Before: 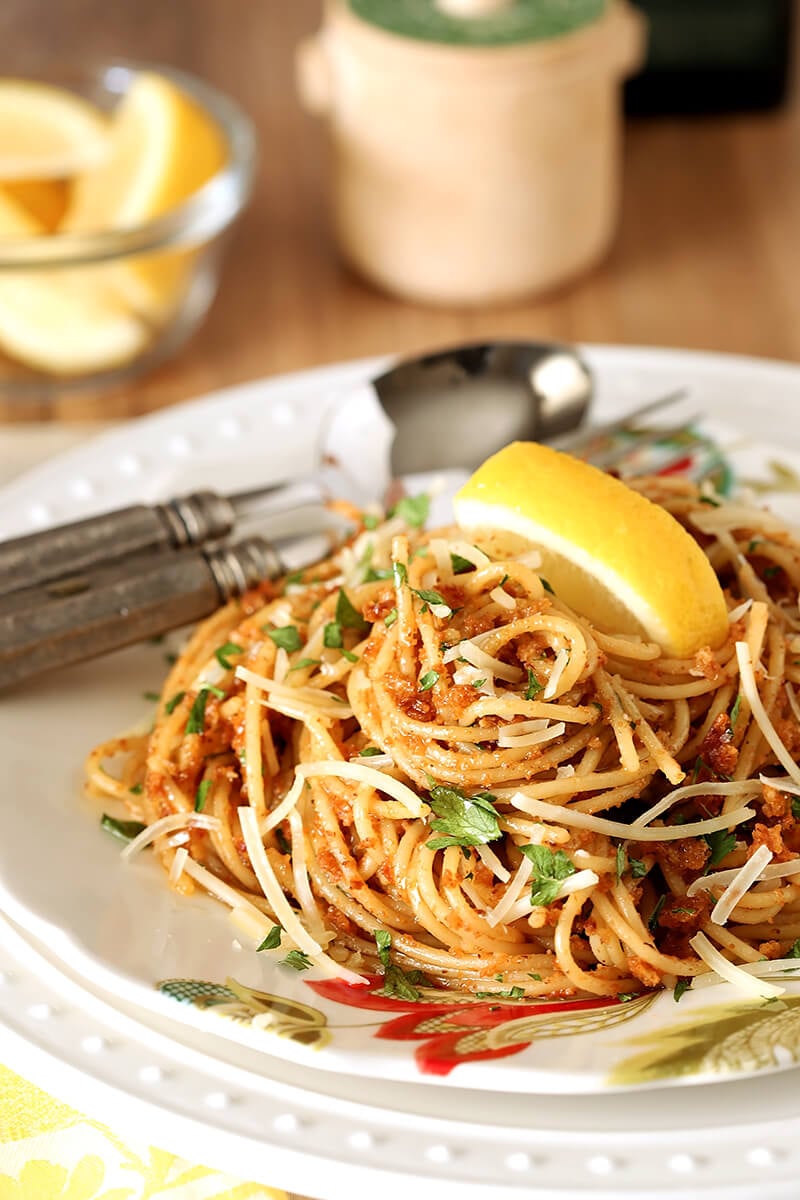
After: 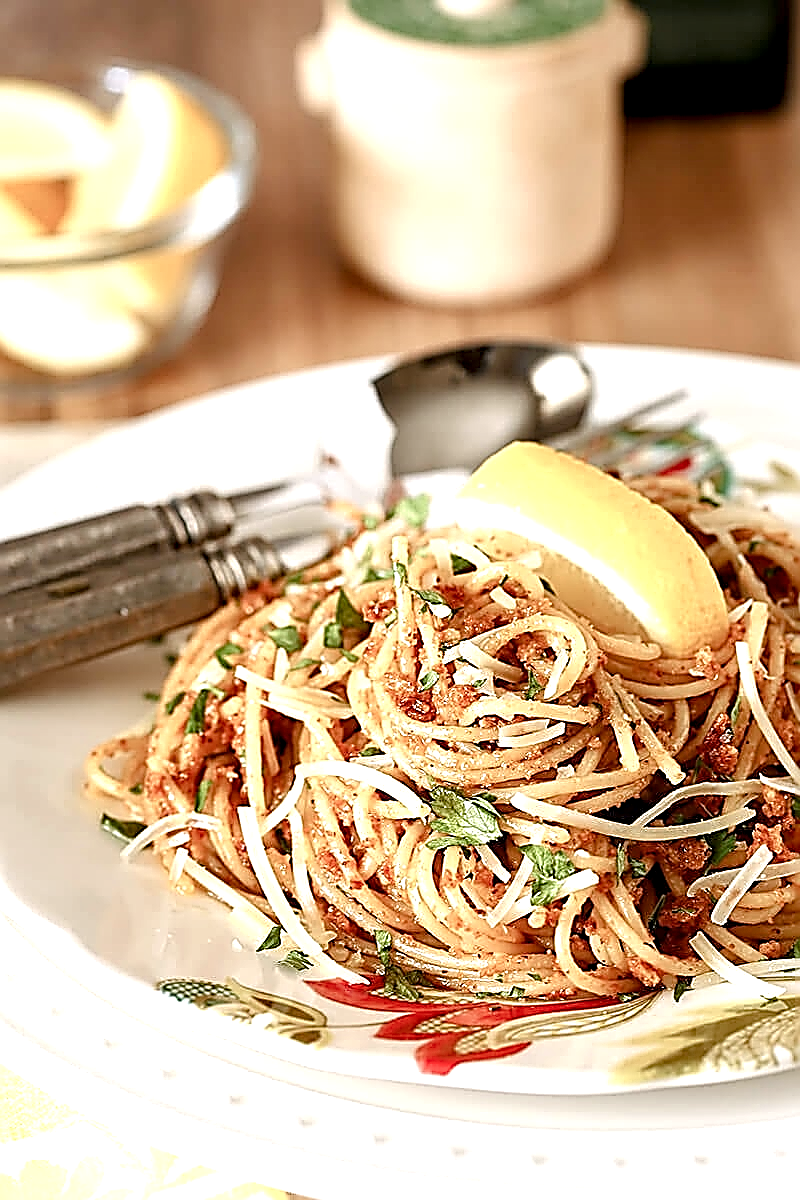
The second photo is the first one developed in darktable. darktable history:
sharpen: amount 1.866
color balance rgb: highlights gain › chroma 0.151%, highlights gain › hue 331.95°, perceptual saturation grading › global saturation 0.785%, perceptual saturation grading › highlights -32.408%, perceptual saturation grading › mid-tones 5.954%, perceptual saturation grading › shadows 17.208%
local contrast: shadows 97%, midtone range 0.499
exposure: black level correction 0, exposure 0.499 EV, compensate highlight preservation false
